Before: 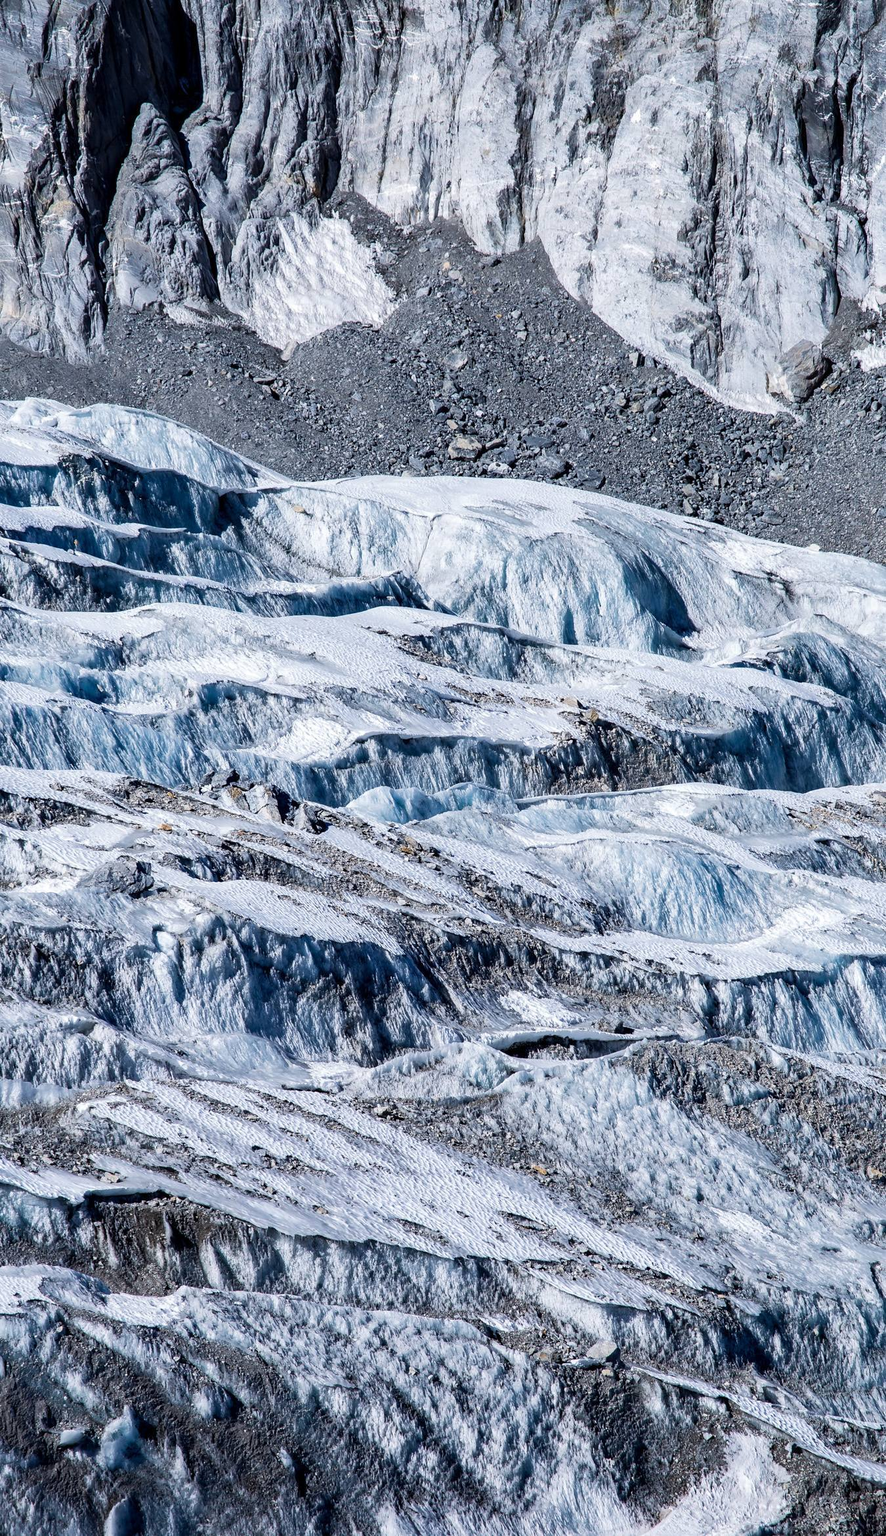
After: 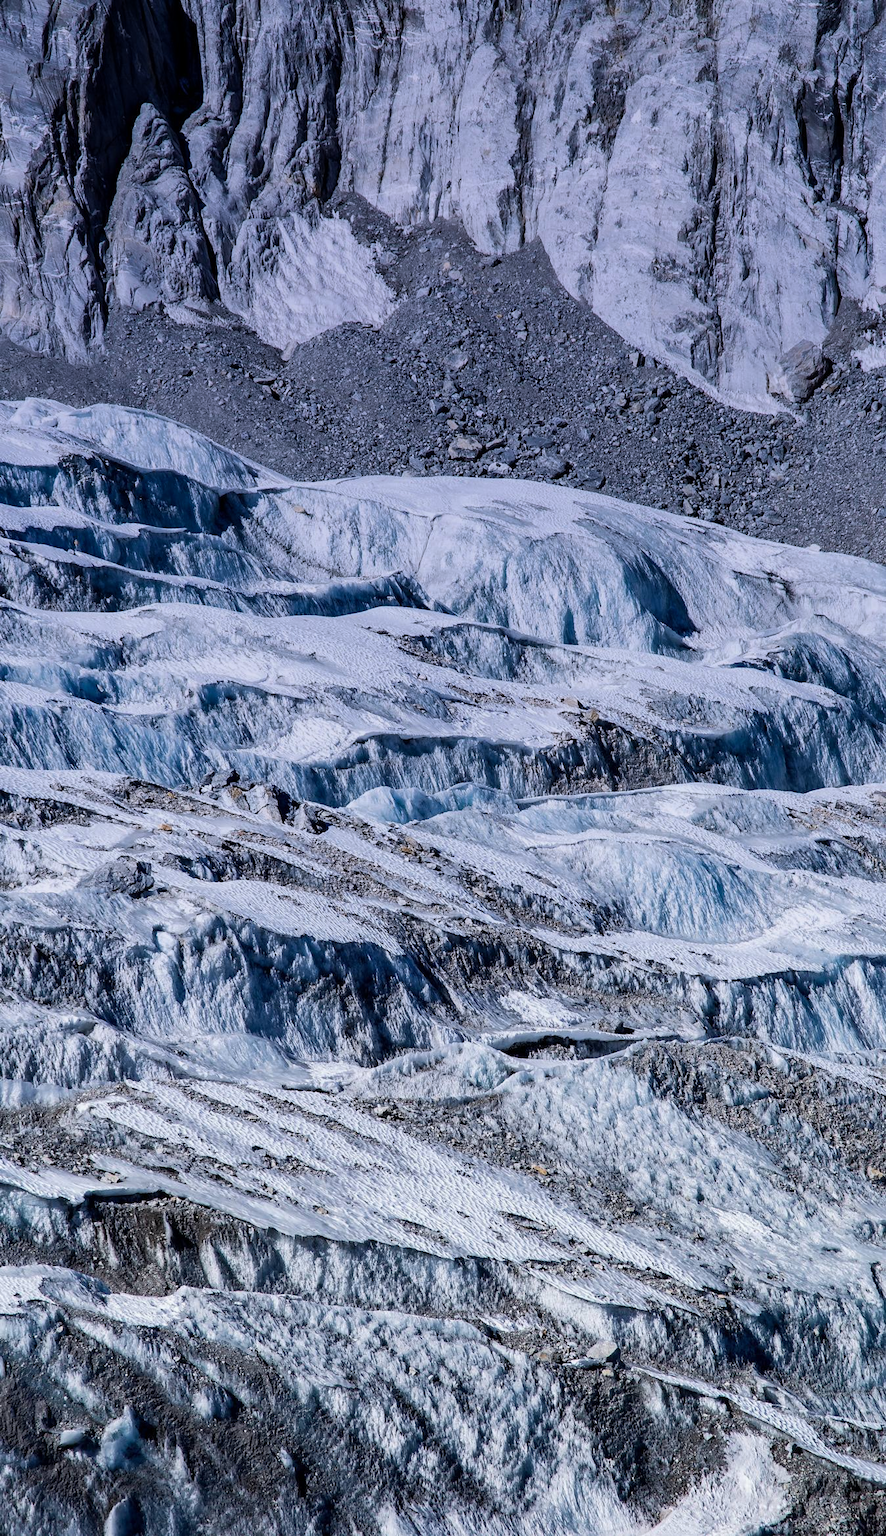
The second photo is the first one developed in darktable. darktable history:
graduated density: hue 238.83°, saturation 50%
exposure: exposure -0.072 EV, compensate highlight preservation false
